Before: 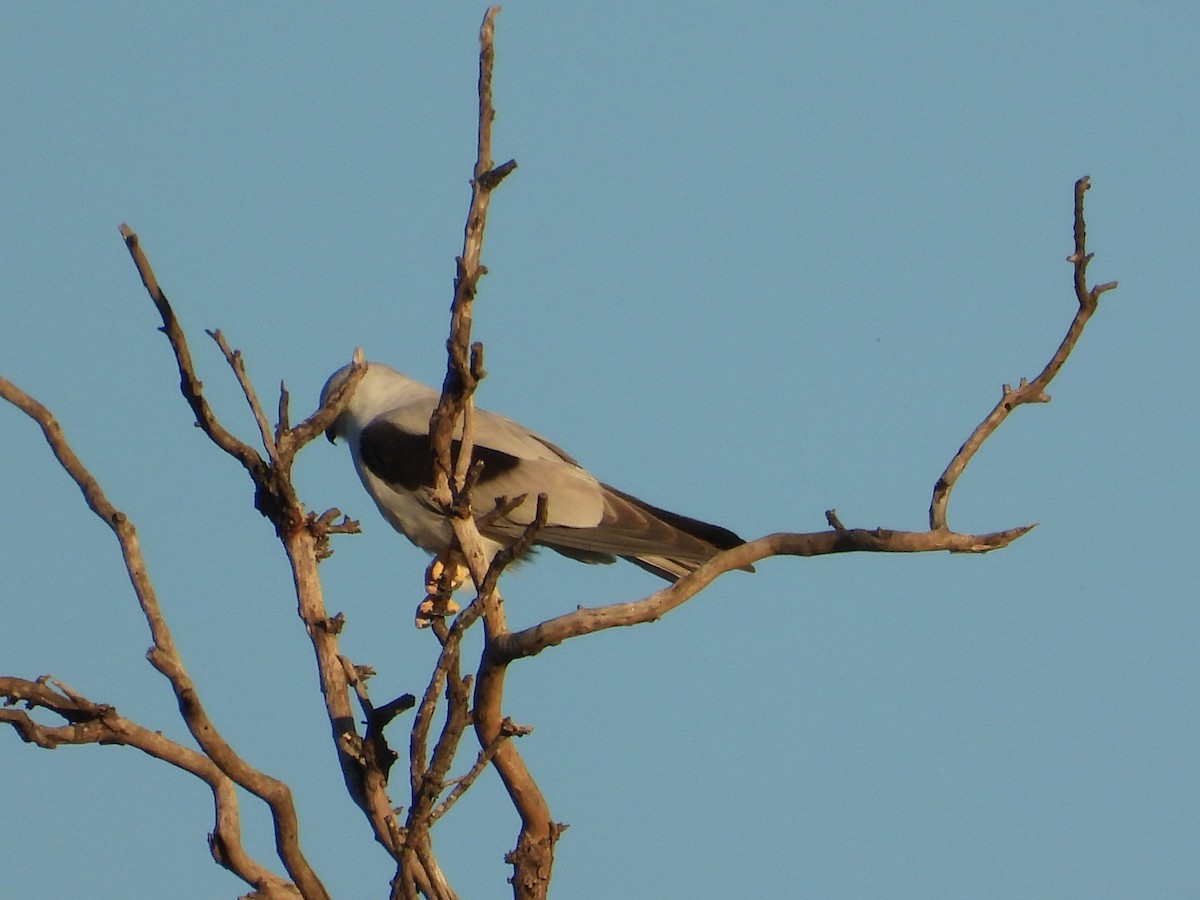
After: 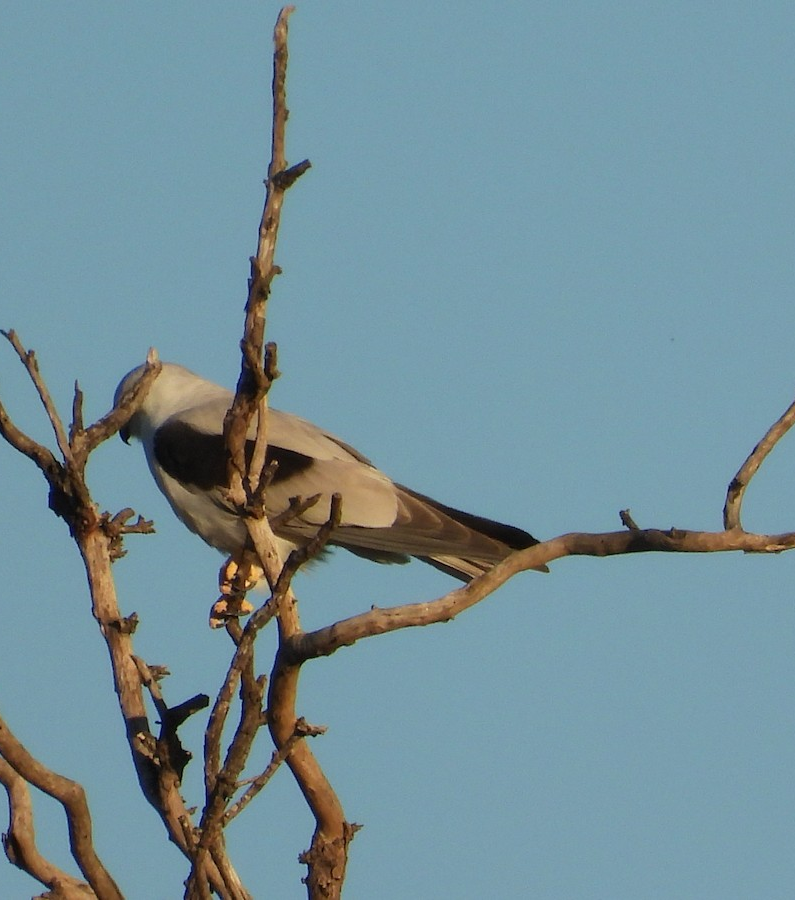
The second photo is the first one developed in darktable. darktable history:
crop: left 17.194%, right 16.5%
